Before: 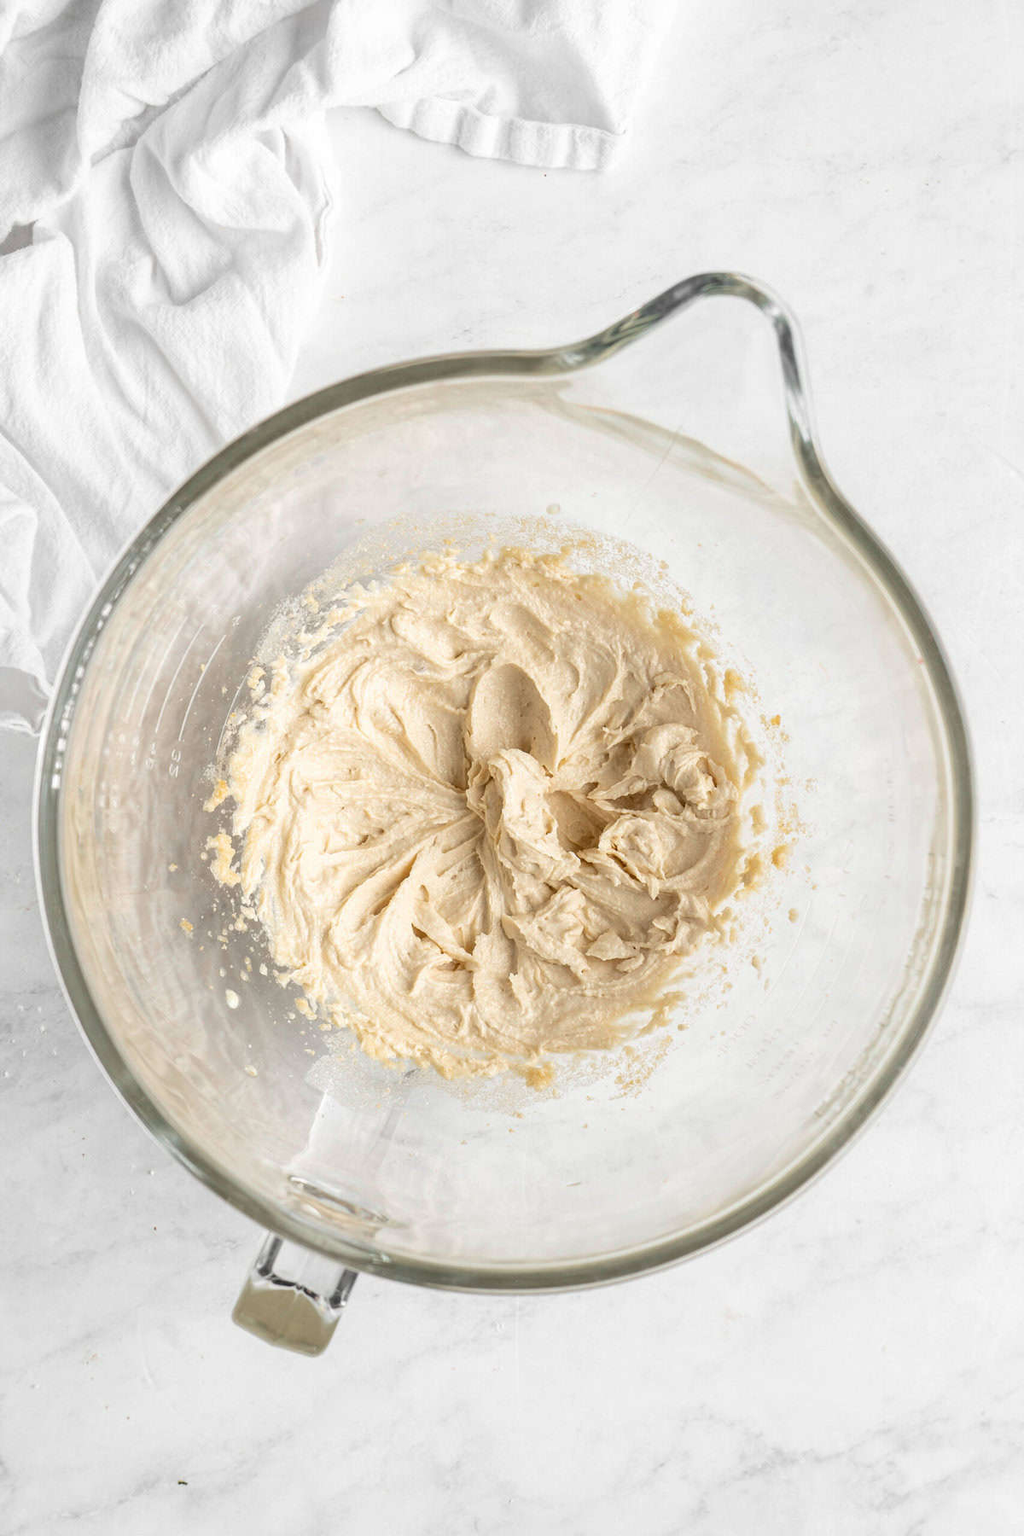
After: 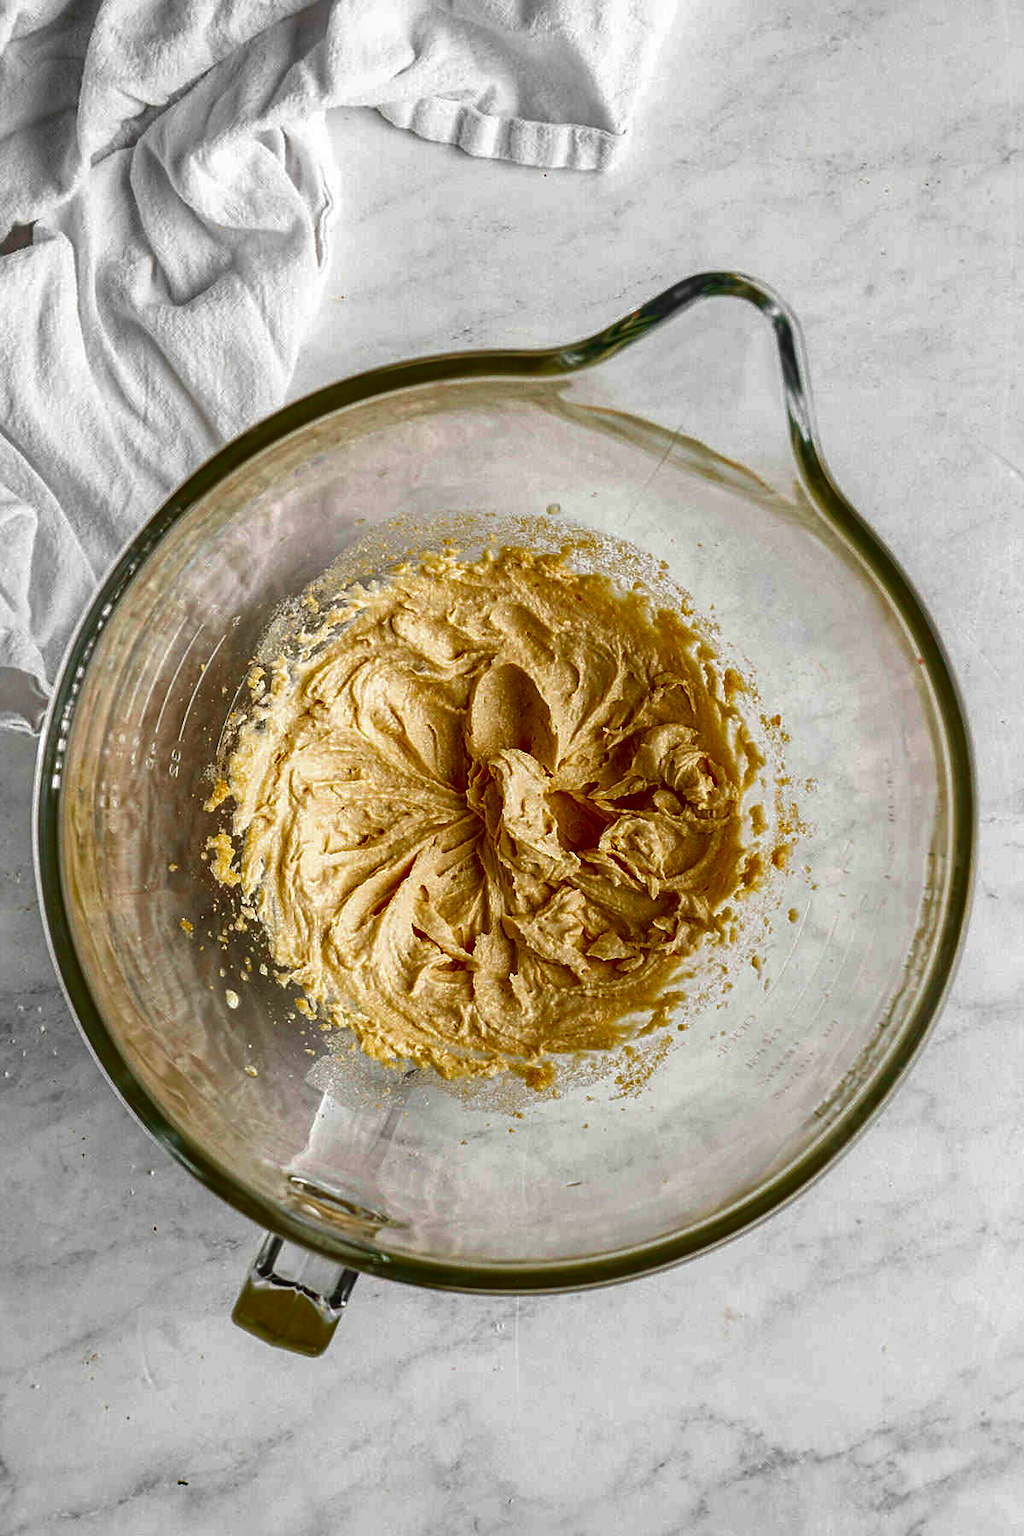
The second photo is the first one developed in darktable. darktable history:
color balance rgb: linear chroma grading › global chroma 15.263%, perceptual saturation grading › global saturation 0.424%
sharpen: on, module defaults
local contrast: detail 114%
contrast brightness saturation: brightness -0.986, saturation 0.981
